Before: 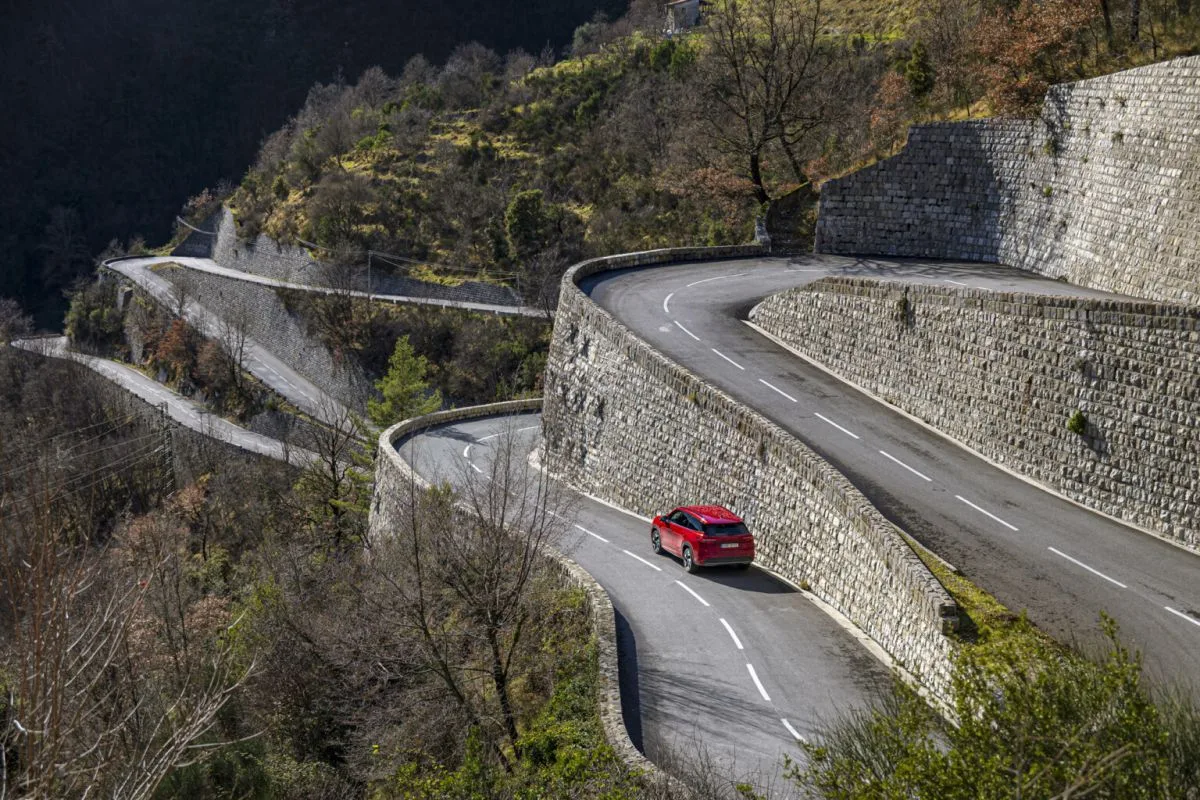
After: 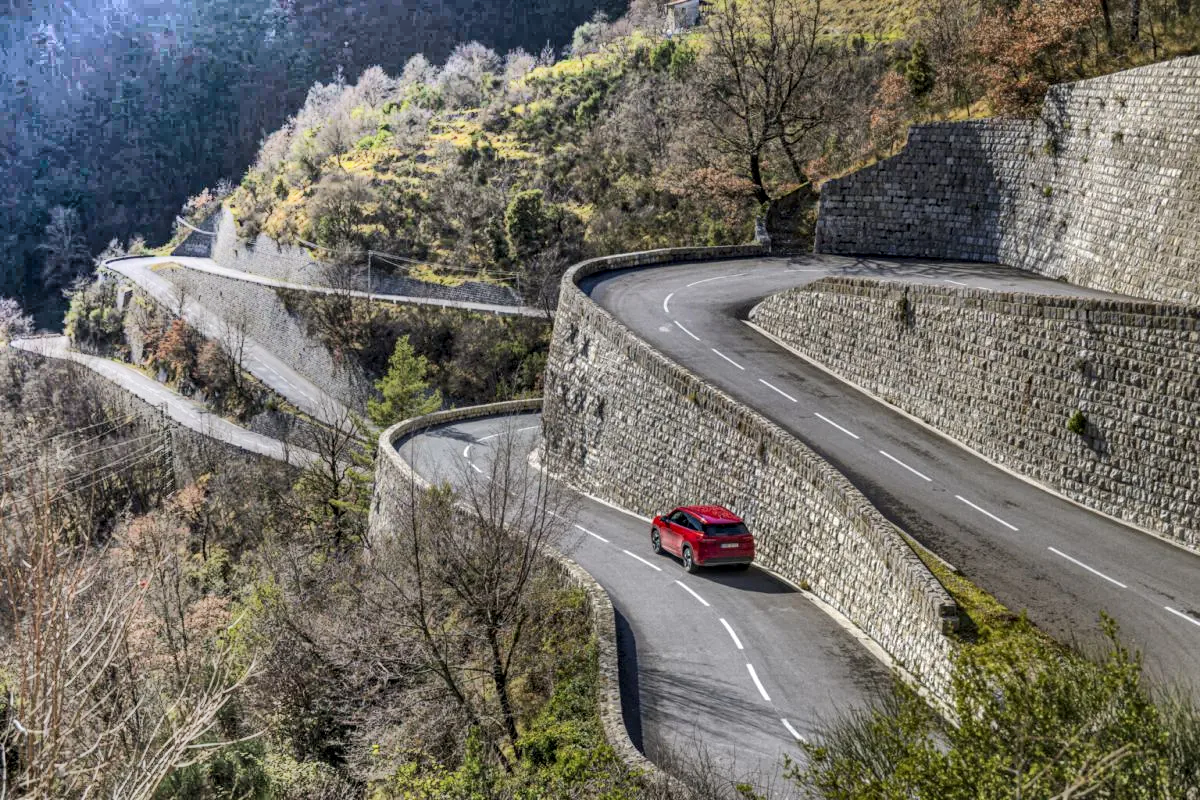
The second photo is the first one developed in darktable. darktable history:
shadows and highlights: radius 123.98, shadows 100, white point adjustment -3, highlights -100, highlights color adjustment 89.84%, soften with gaussian
local contrast: on, module defaults
